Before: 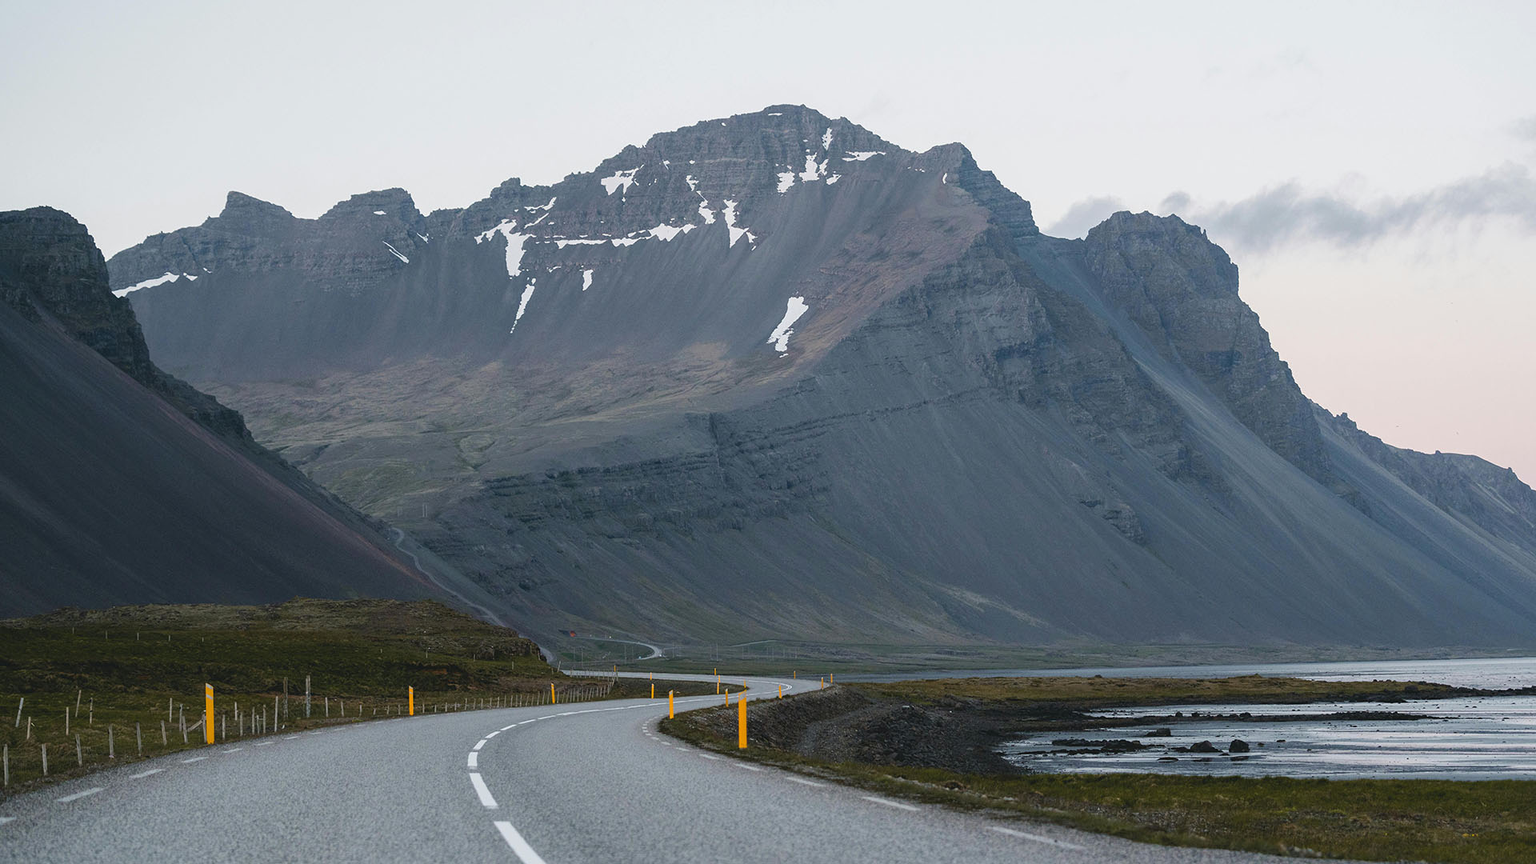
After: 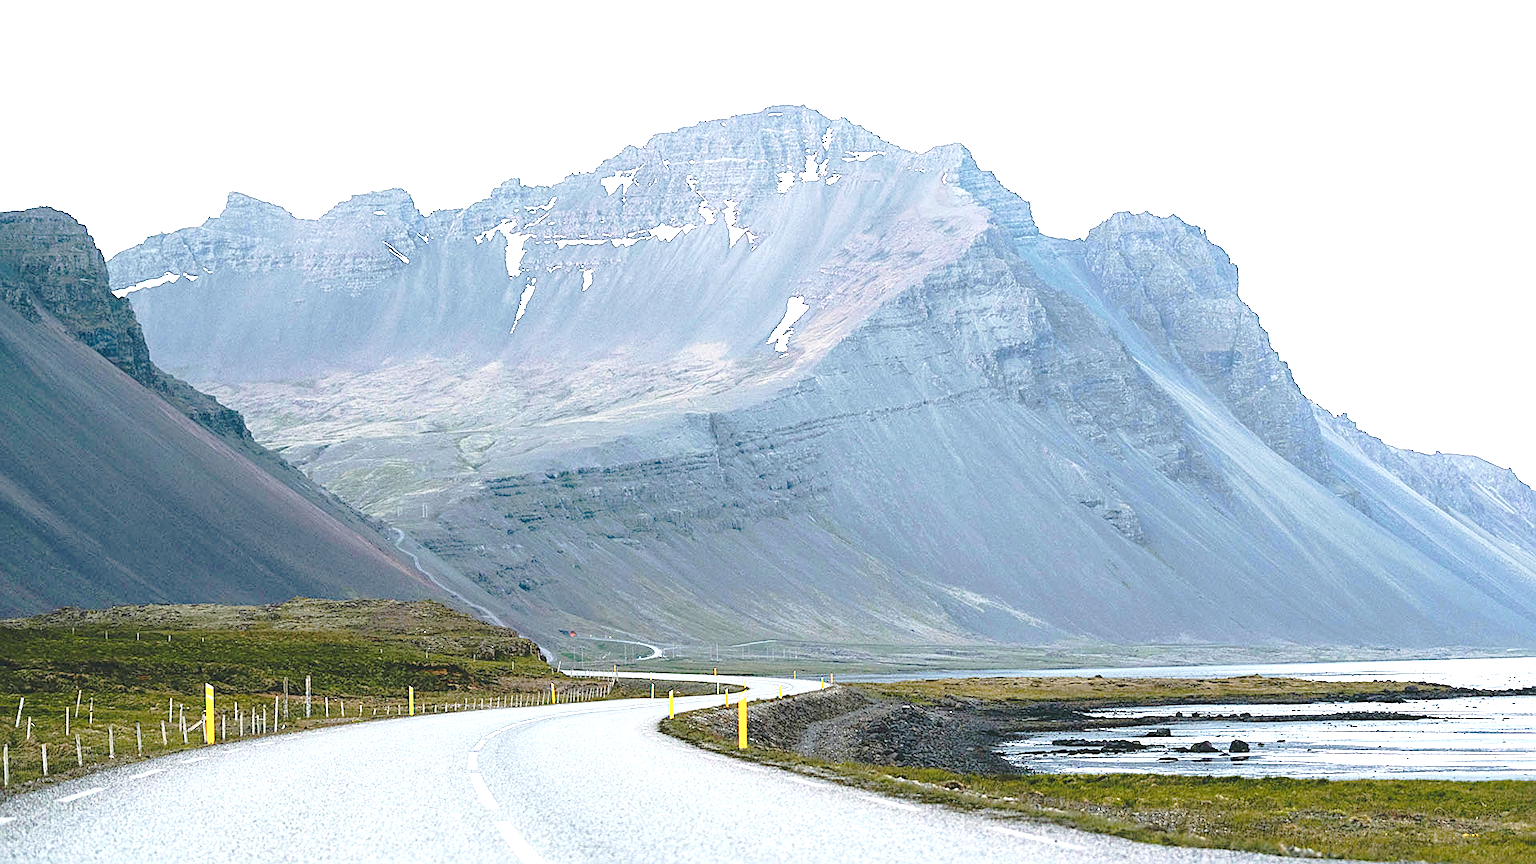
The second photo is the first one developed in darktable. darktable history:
sharpen: on, module defaults
tone curve: curves: ch0 [(0.003, 0.015) (0.104, 0.07) (0.239, 0.201) (0.327, 0.317) (0.401, 0.443) (0.495, 0.55) (0.65, 0.68) (0.832, 0.858) (1, 0.977)]; ch1 [(0, 0) (0.161, 0.092) (0.35, 0.33) (0.379, 0.401) (0.447, 0.476) (0.495, 0.499) (0.515, 0.518) (0.55, 0.557) (0.621, 0.615) (0.718, 0.734) (1, 1)]; ch2 [(0, 0) (0.359, 0.372) (0.437, 0.437) (0.502, 0.501) (0.534, 0.537) (0.599, 0.586) (1, 1)], preserve colors none
exposure: black level correction 0.001, exposure 2.001 EV, compensate highlight preservation false
